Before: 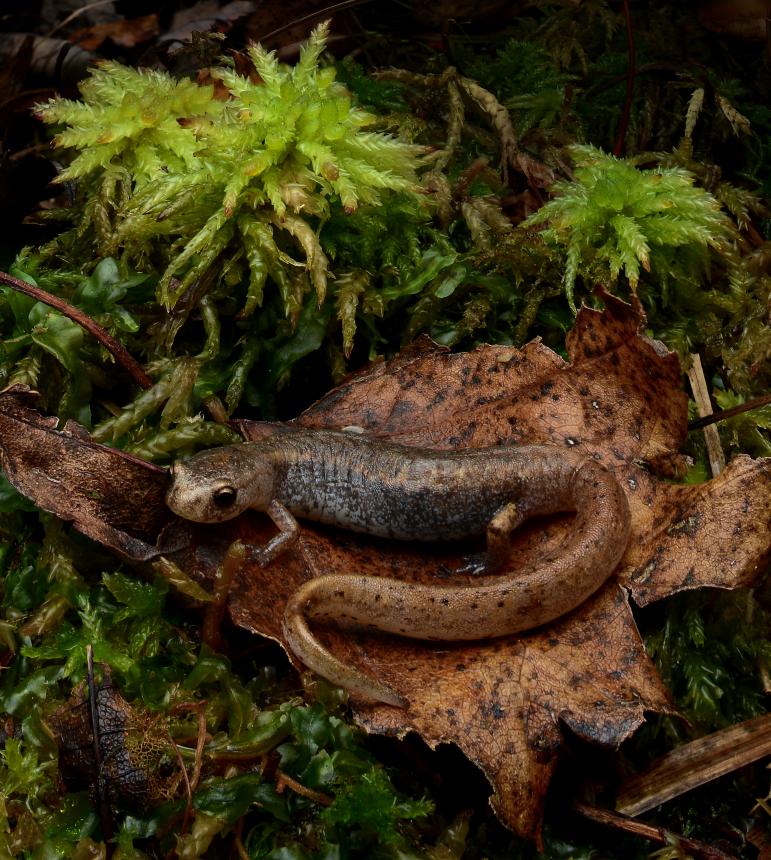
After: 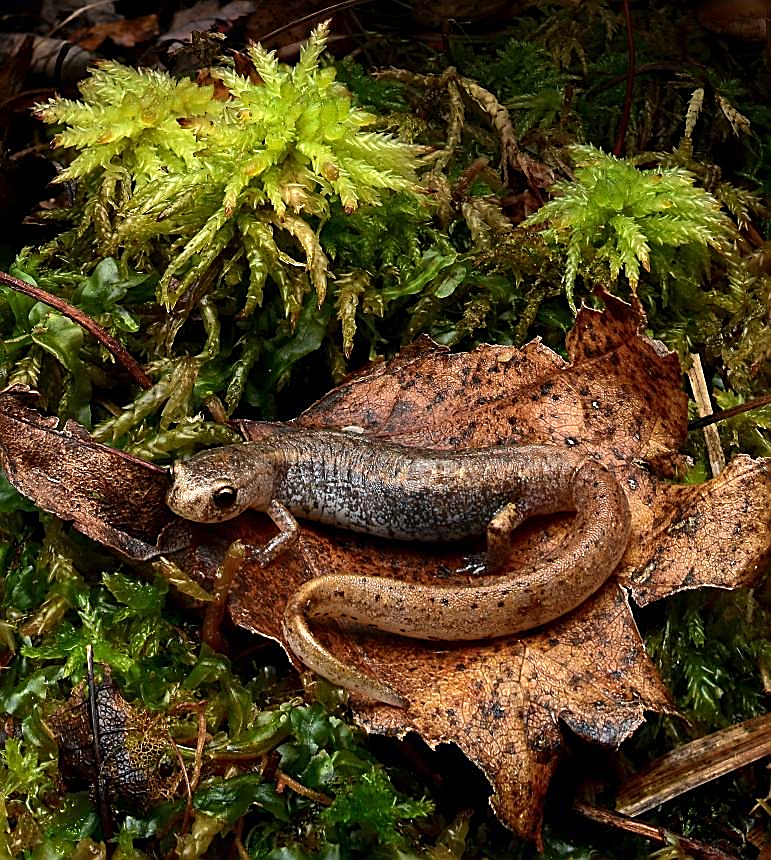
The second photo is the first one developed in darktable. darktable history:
sharpen: radius 1.685, amount 1.294
exposure: exposure 0.943 EV, compensate highlight preservation false
graduated density: density 0.38 EV, hardness 21%, rotation -6.11°, saturation 32%
